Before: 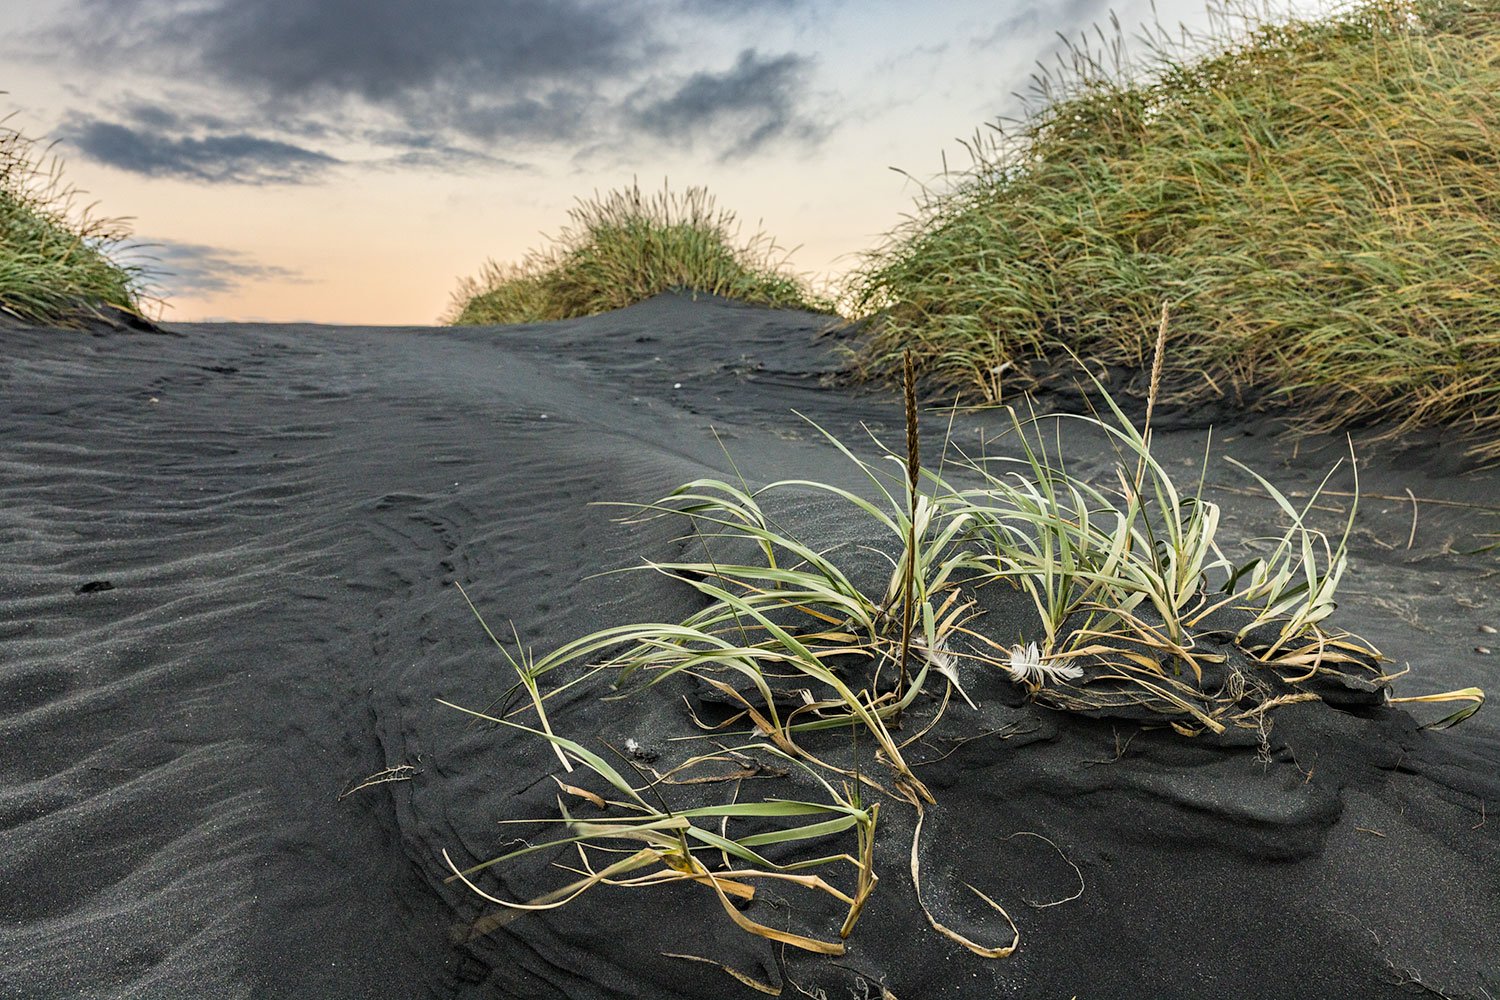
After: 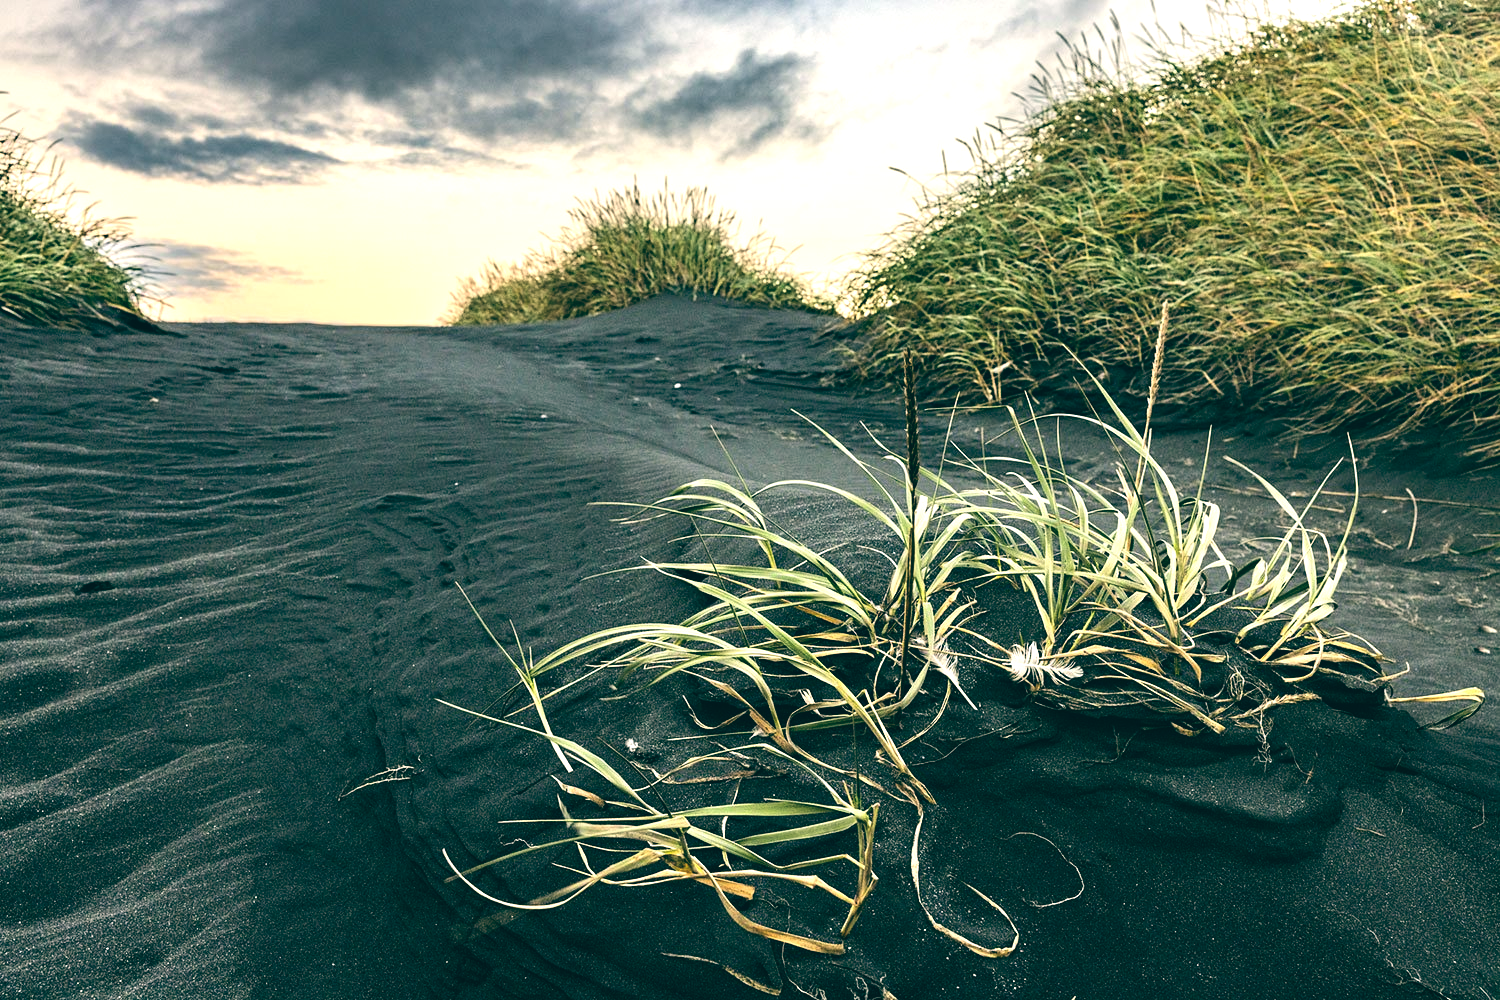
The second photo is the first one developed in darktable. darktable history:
tone equalizer: -8 EV -0.75 EV, -7 EV -0.7 EV, -6 EV -0.6 EV, -5 EV -0.4 EV, -3 EV 0.4 EV, -2 EV 0.6 EV, -1 EV 0.7 EV, +0 EV 0.75 EV, edges refinement/feathering 500, mask exposure compensation -1.57 EV, preserve details no
color balance: lift [1.005, 0.99, 1.007, 1.01], gamma [1, 0.979, 1.011, 1.021], gain [0.923, 1.098, 1.025, 0.902], input saturation 90.45%, contrast 7.73%, output saturation 105.91%
white balance: red 0.982, blue 1.018
